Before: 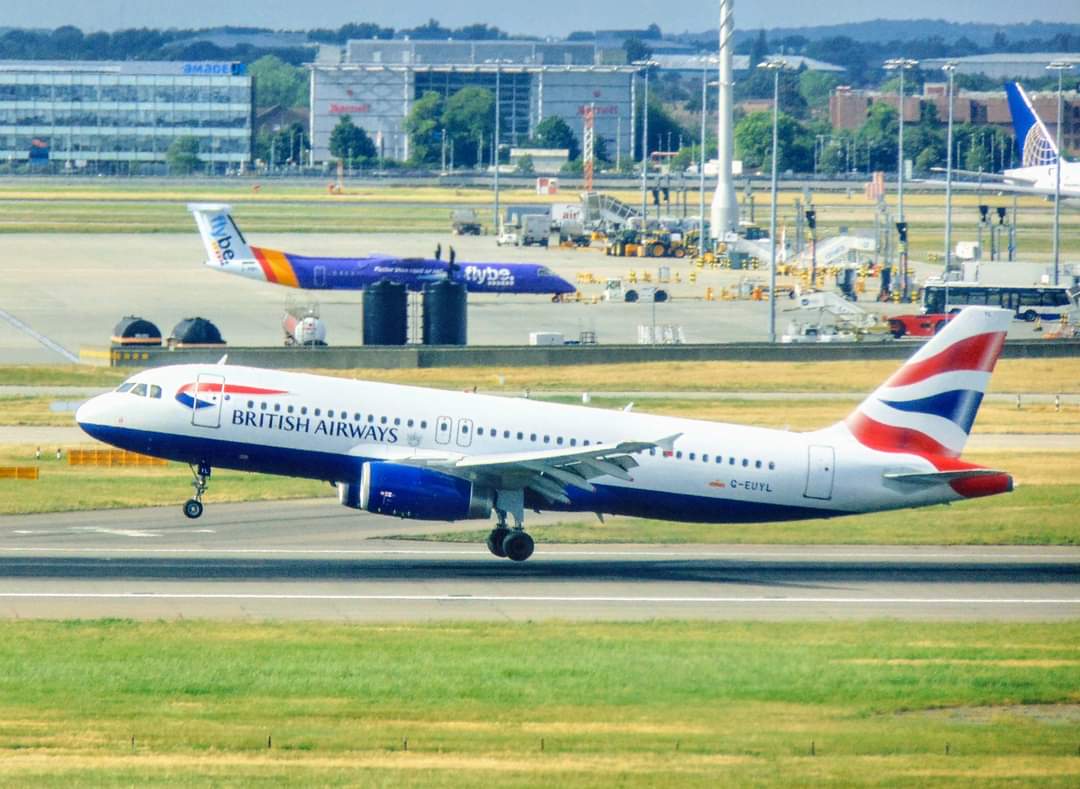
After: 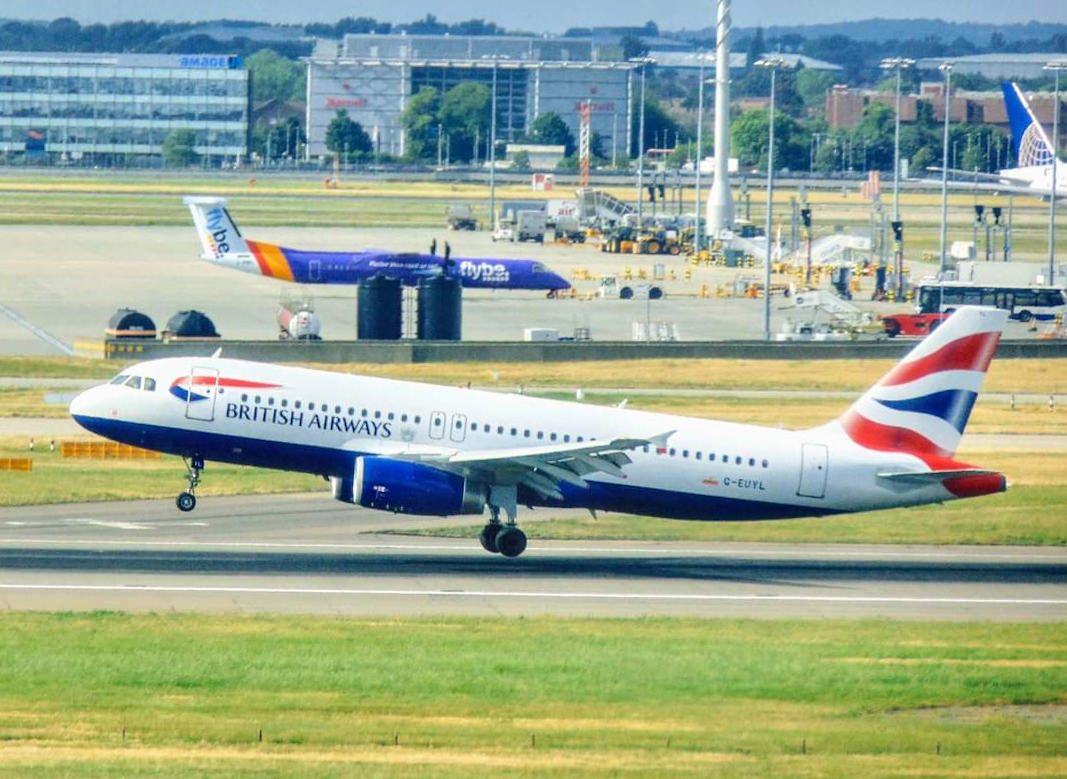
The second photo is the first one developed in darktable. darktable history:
crop and rotate: angle -0.5°
tone equalizer: on, module defaults
